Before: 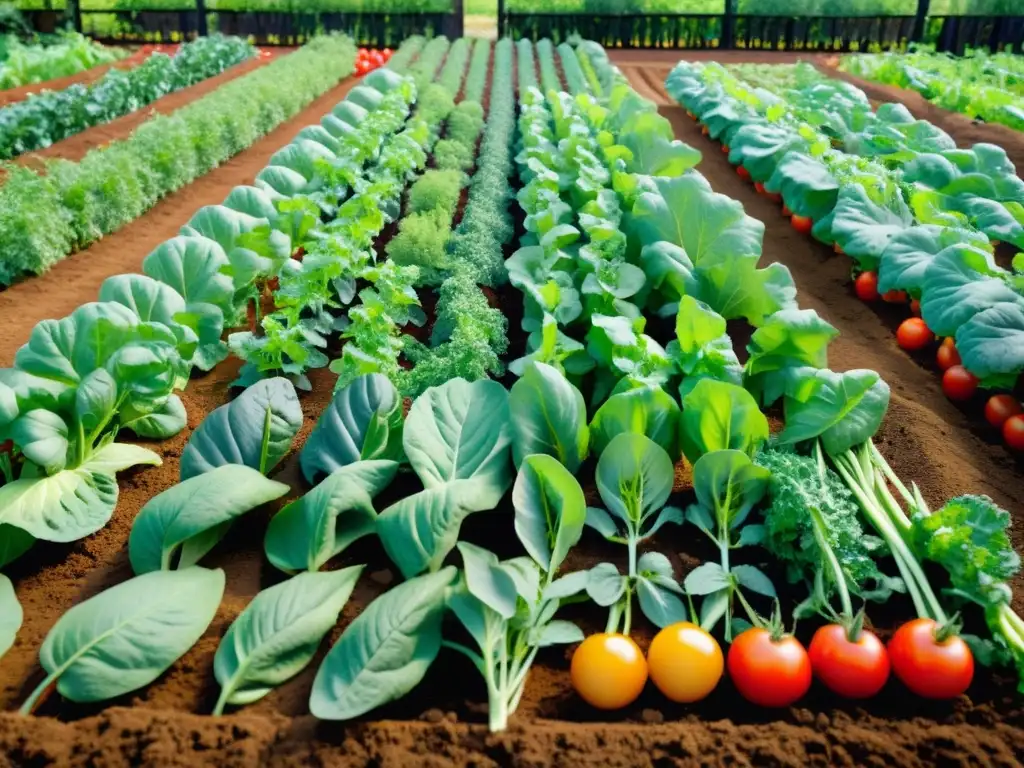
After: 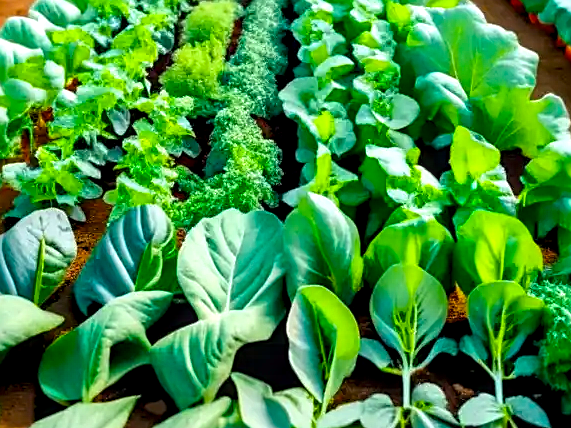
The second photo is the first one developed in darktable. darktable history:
sharpen: on, module defaults
exposure: exposure 0.197 EV, compensate highlight preservation false
crop and rotate: left 22.13%, top 22.054%, right 22.026%, bottom 22.102%
color balance rgb: linear chroma grading › global chroma 15%, perceptual saturation grading › global saturation 30%
local contrast: detail 160%
